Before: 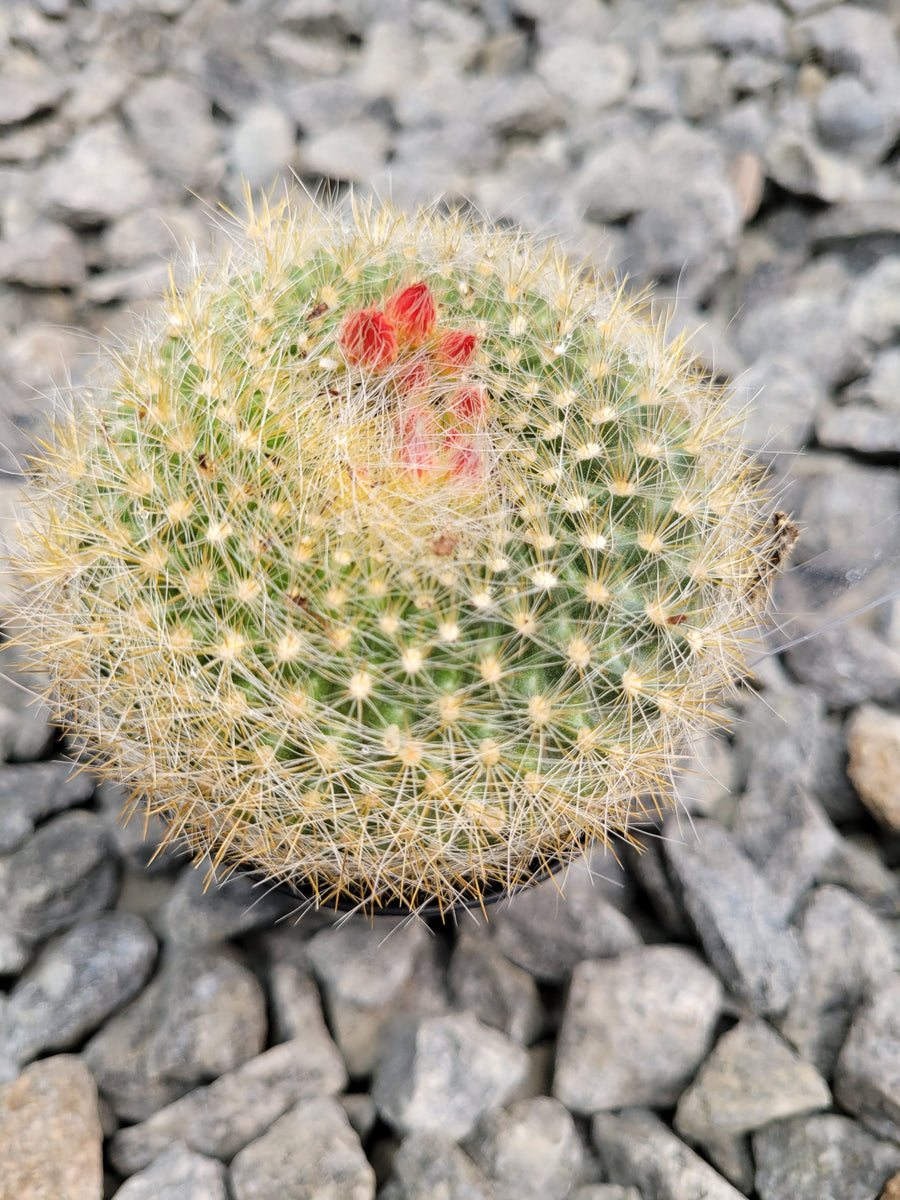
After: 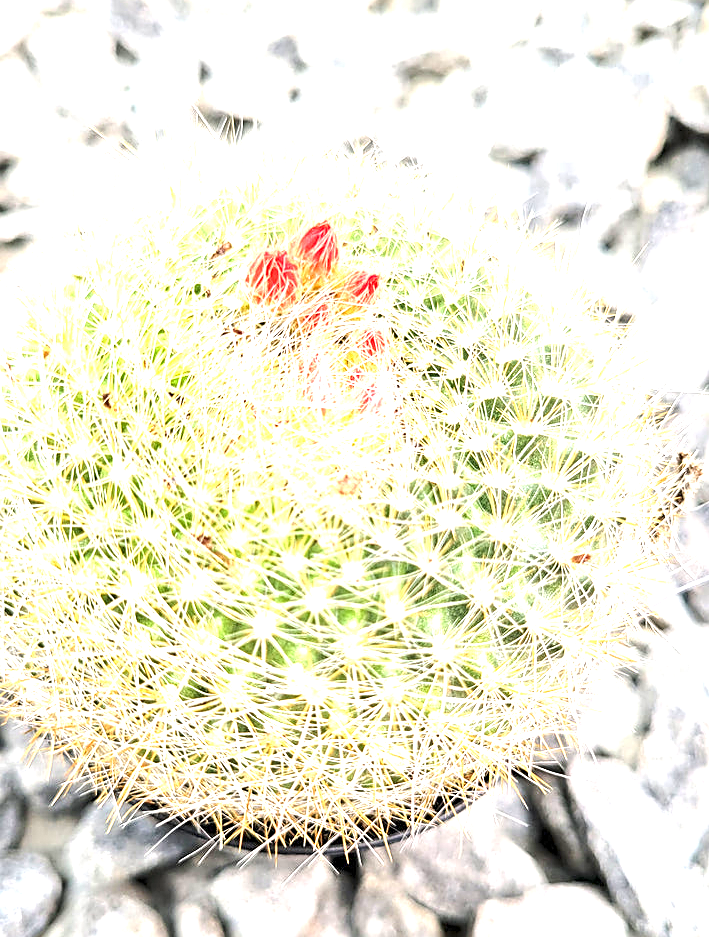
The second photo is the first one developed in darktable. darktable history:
crop and rotate: left 10.77%, top 5.1%, right 10.41%, bottom 16.76%
tone equalizer: -8 EV -0.002 EV, -7 EV 0.005 EV, -6 EV -0.009 EV, -5 EV 0.011 EV, -4 EV -0.012 EV, -3 EV 0.007 EV, -2 EV -0.062 EV, -1 EV -0.293 EV, +0 EV -0.582 EV, smoothing diameter 2%, edges refinement/feathering 20, mask exposure compensation -1.57 EV, filter diffusion 5
sharpen: on, module defaults
exposure: exposure 2.25 EV, compensate highlight preservation false
